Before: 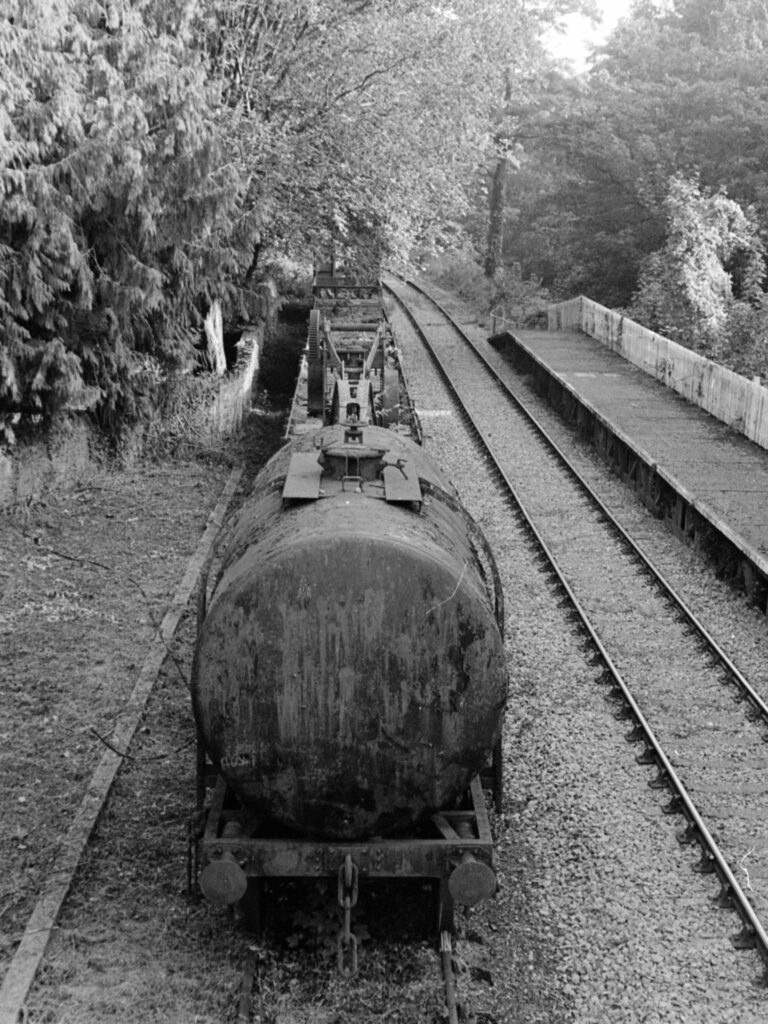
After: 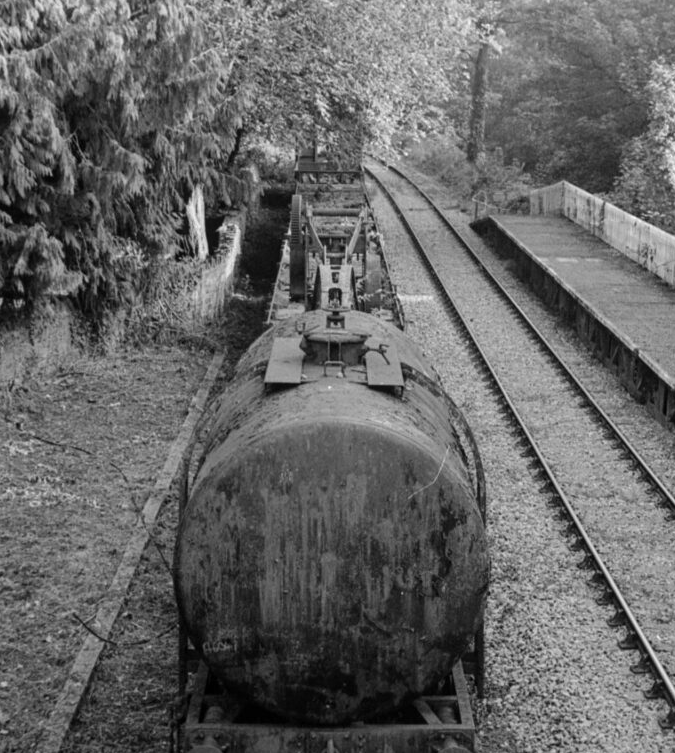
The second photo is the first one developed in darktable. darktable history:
crop and rotate: left 2.425%, top 11.305%, right 9.6%, bottom 15.08%
local contrast: detail 110%
